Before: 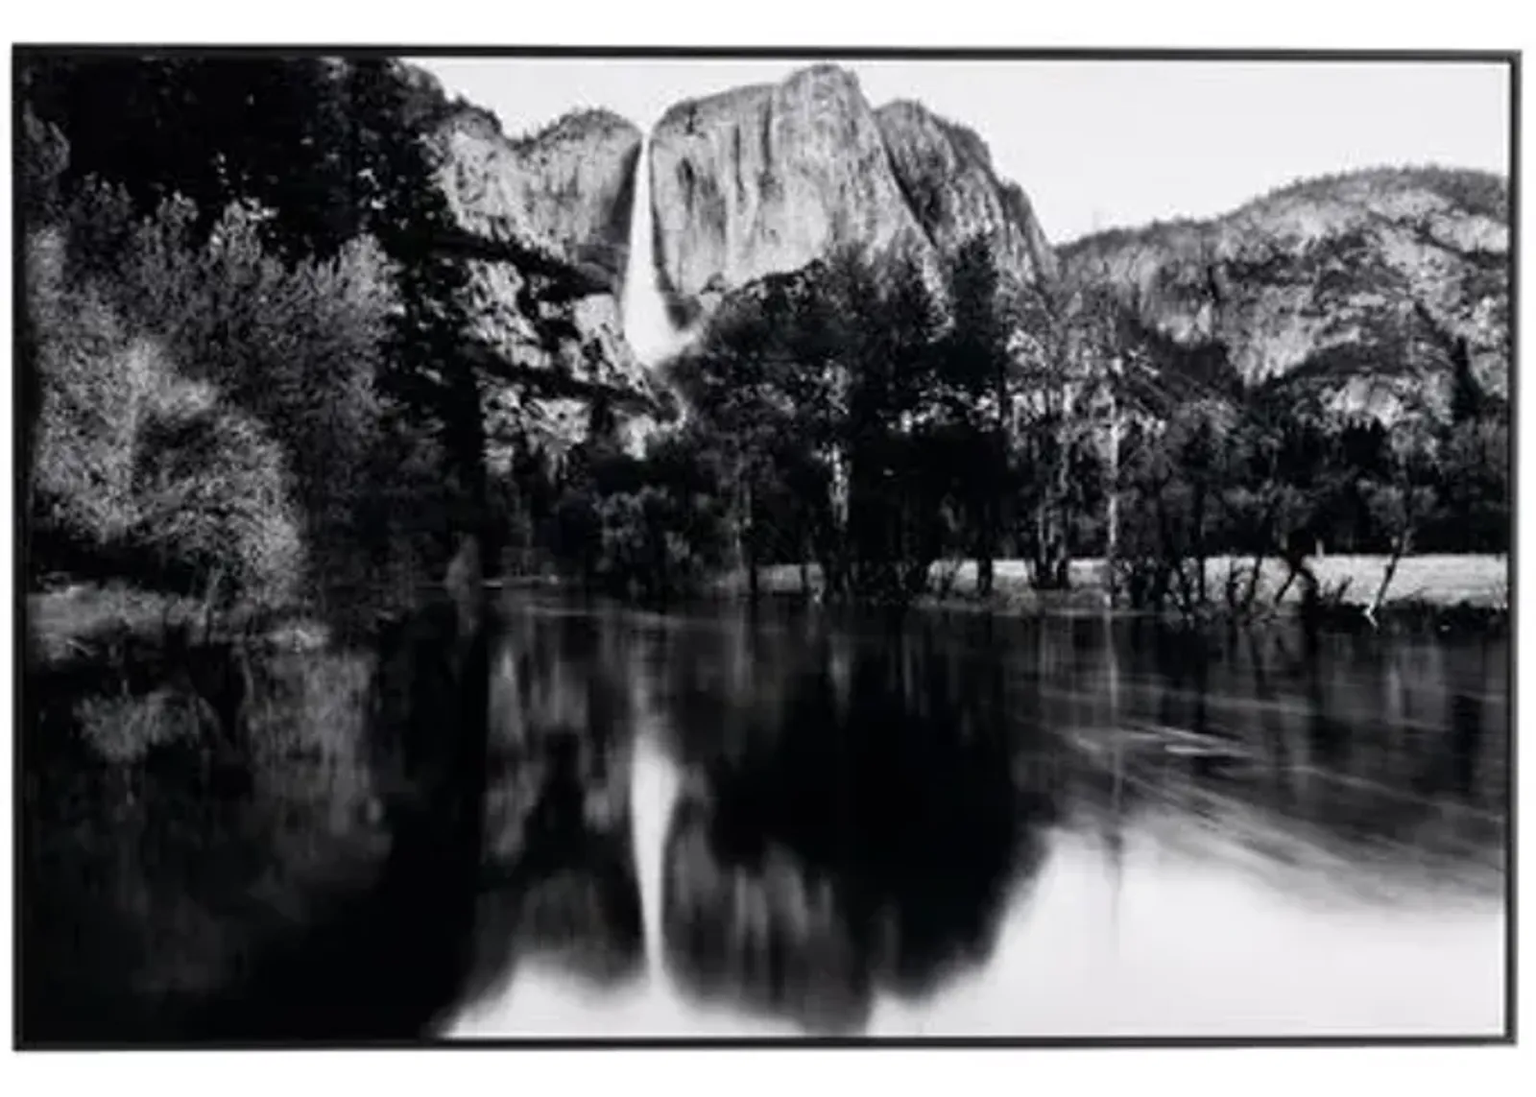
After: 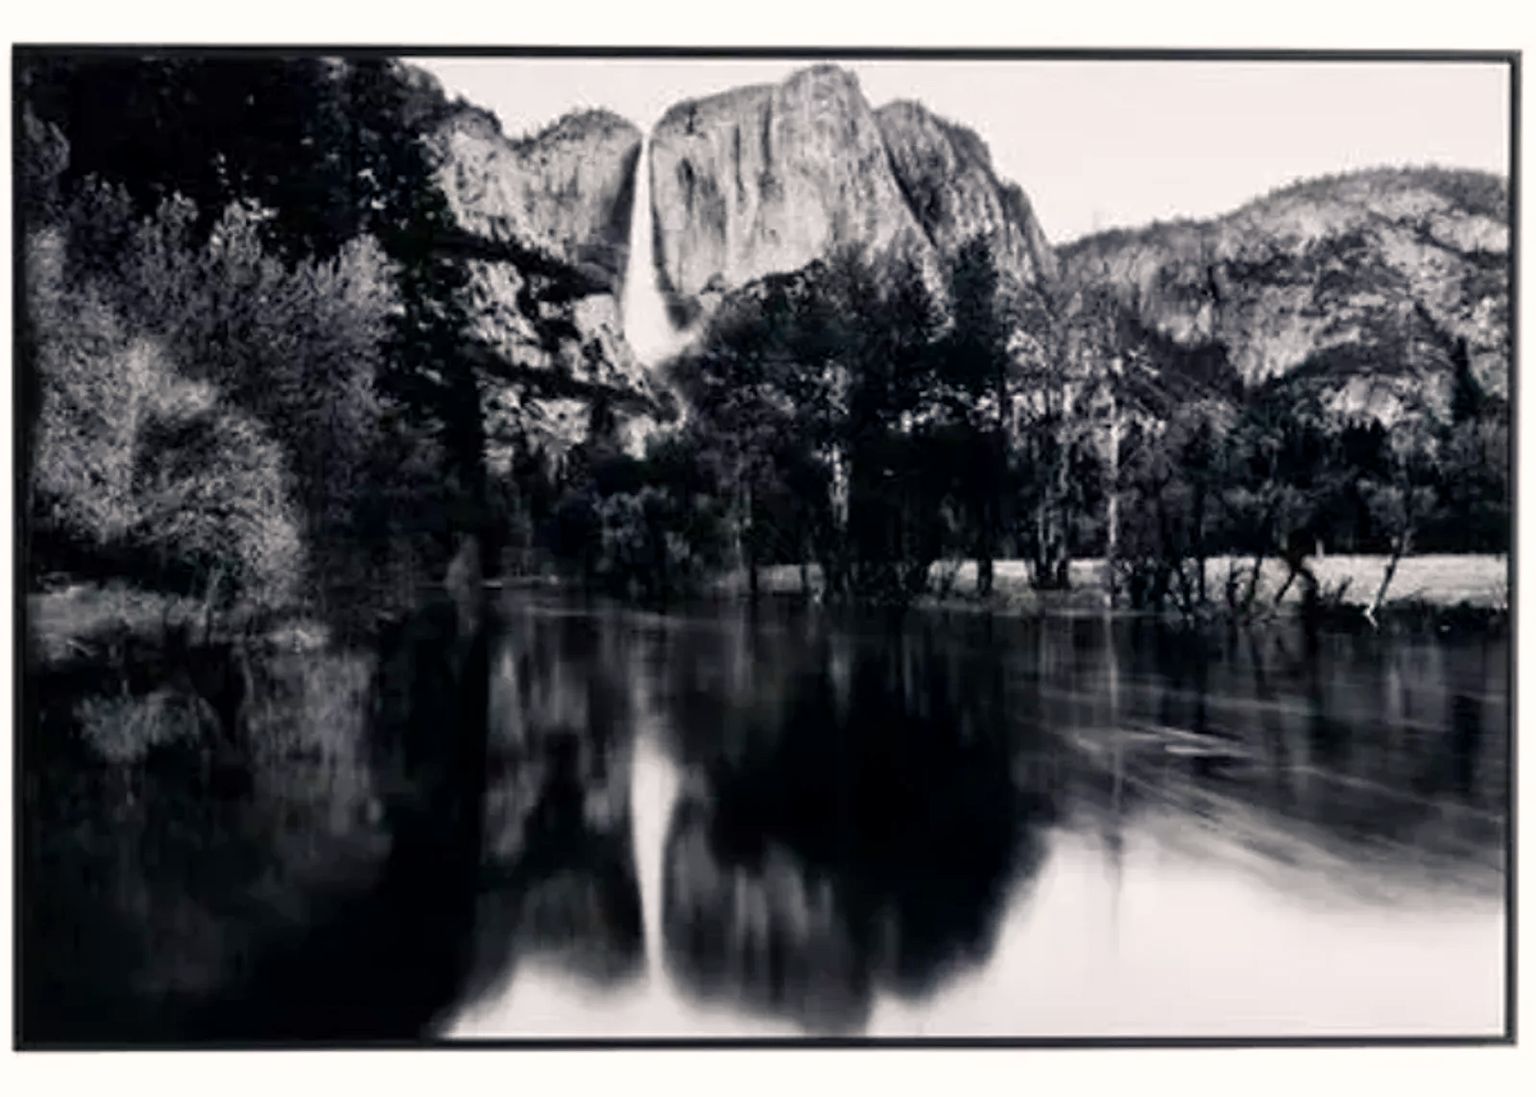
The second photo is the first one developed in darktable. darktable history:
color zones: curves: ch1 [(0, 0.513) (0.143, 0.524) (0.286, 0.511) (0.429, 0.506) (0.571, 0.503) (0.714, 0.503) (0.857, 0.508) (1, 0.513)], mix 25.94%
color balance rgb: shadows lift › chroma 2.04%, shadows lift › hue 247.98°, highlights gain › chroma 1.609%, highlights gain › hue 56.88°, perceptual saturation grading › global saturation 20%, perceptual saturation grading › highlights -50.55%, perceptual saturation grading › shadows 30.777%, global vibrance -1.244%, saturation formula JzAzBz (2021)
